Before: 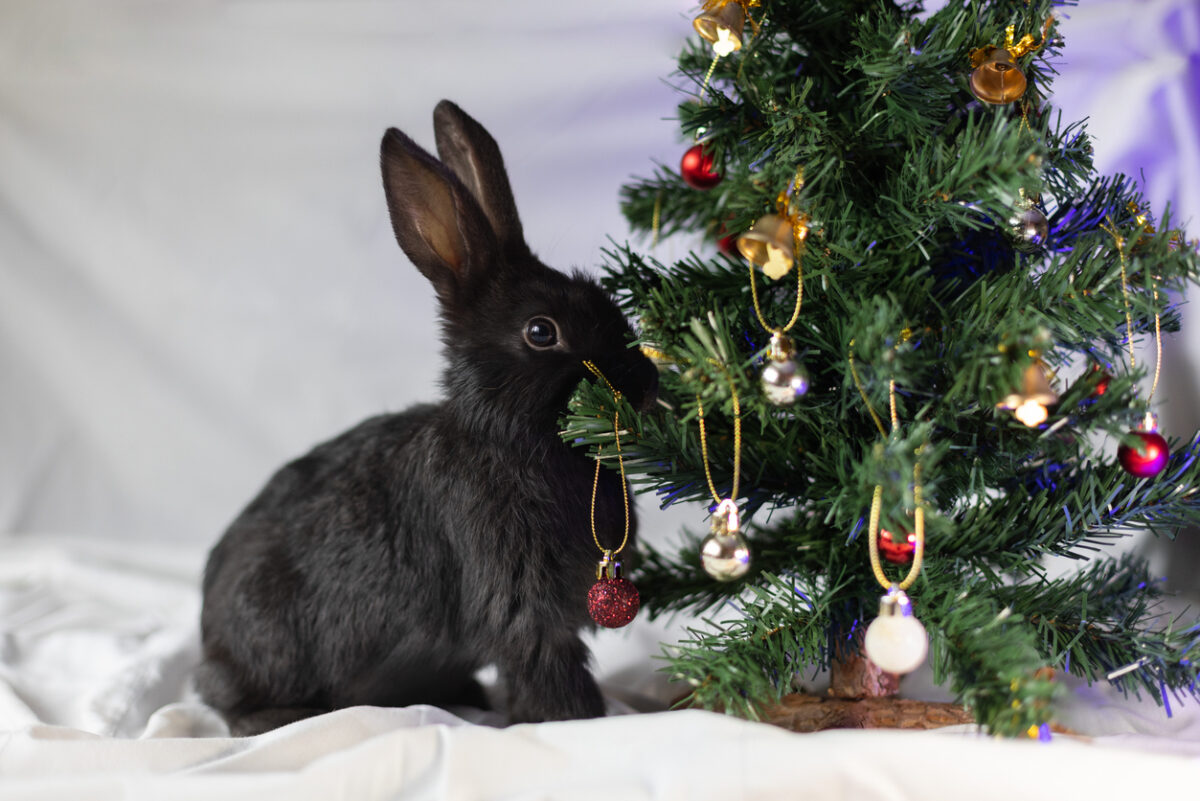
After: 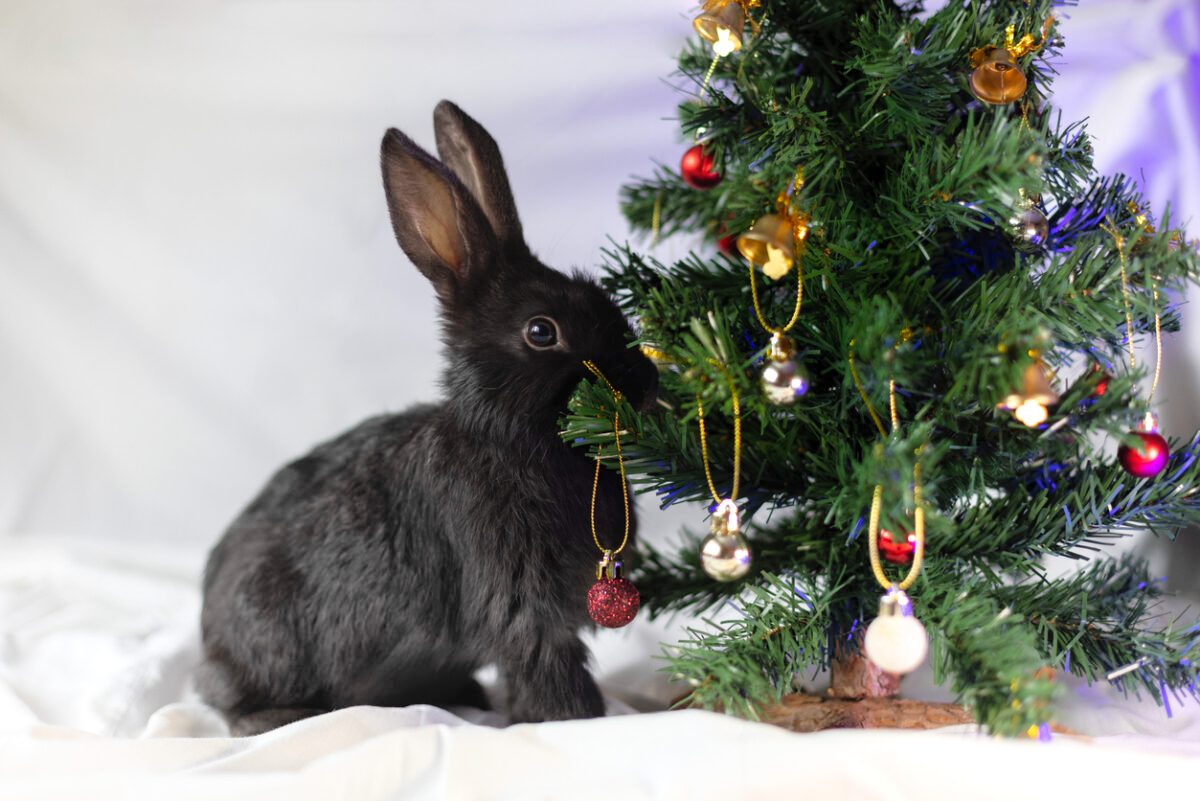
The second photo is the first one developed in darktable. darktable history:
exposure: black level correction 0.018, exposure 0.058 EV
surface blur: radius 21
shadows and highlights: radius 122.28, shadows -81.53, highlights 52.48, highlights color adjustment 52%, soften with gaussian
contrast brightness saturation: contrast 0.12, brightness 0.17, saturation 0.07
tone curve: curves: ch0 [(0, 0) (0.48, 0.504) (0.746, 0.705) (1, 1)], color space Lab, linked channels
